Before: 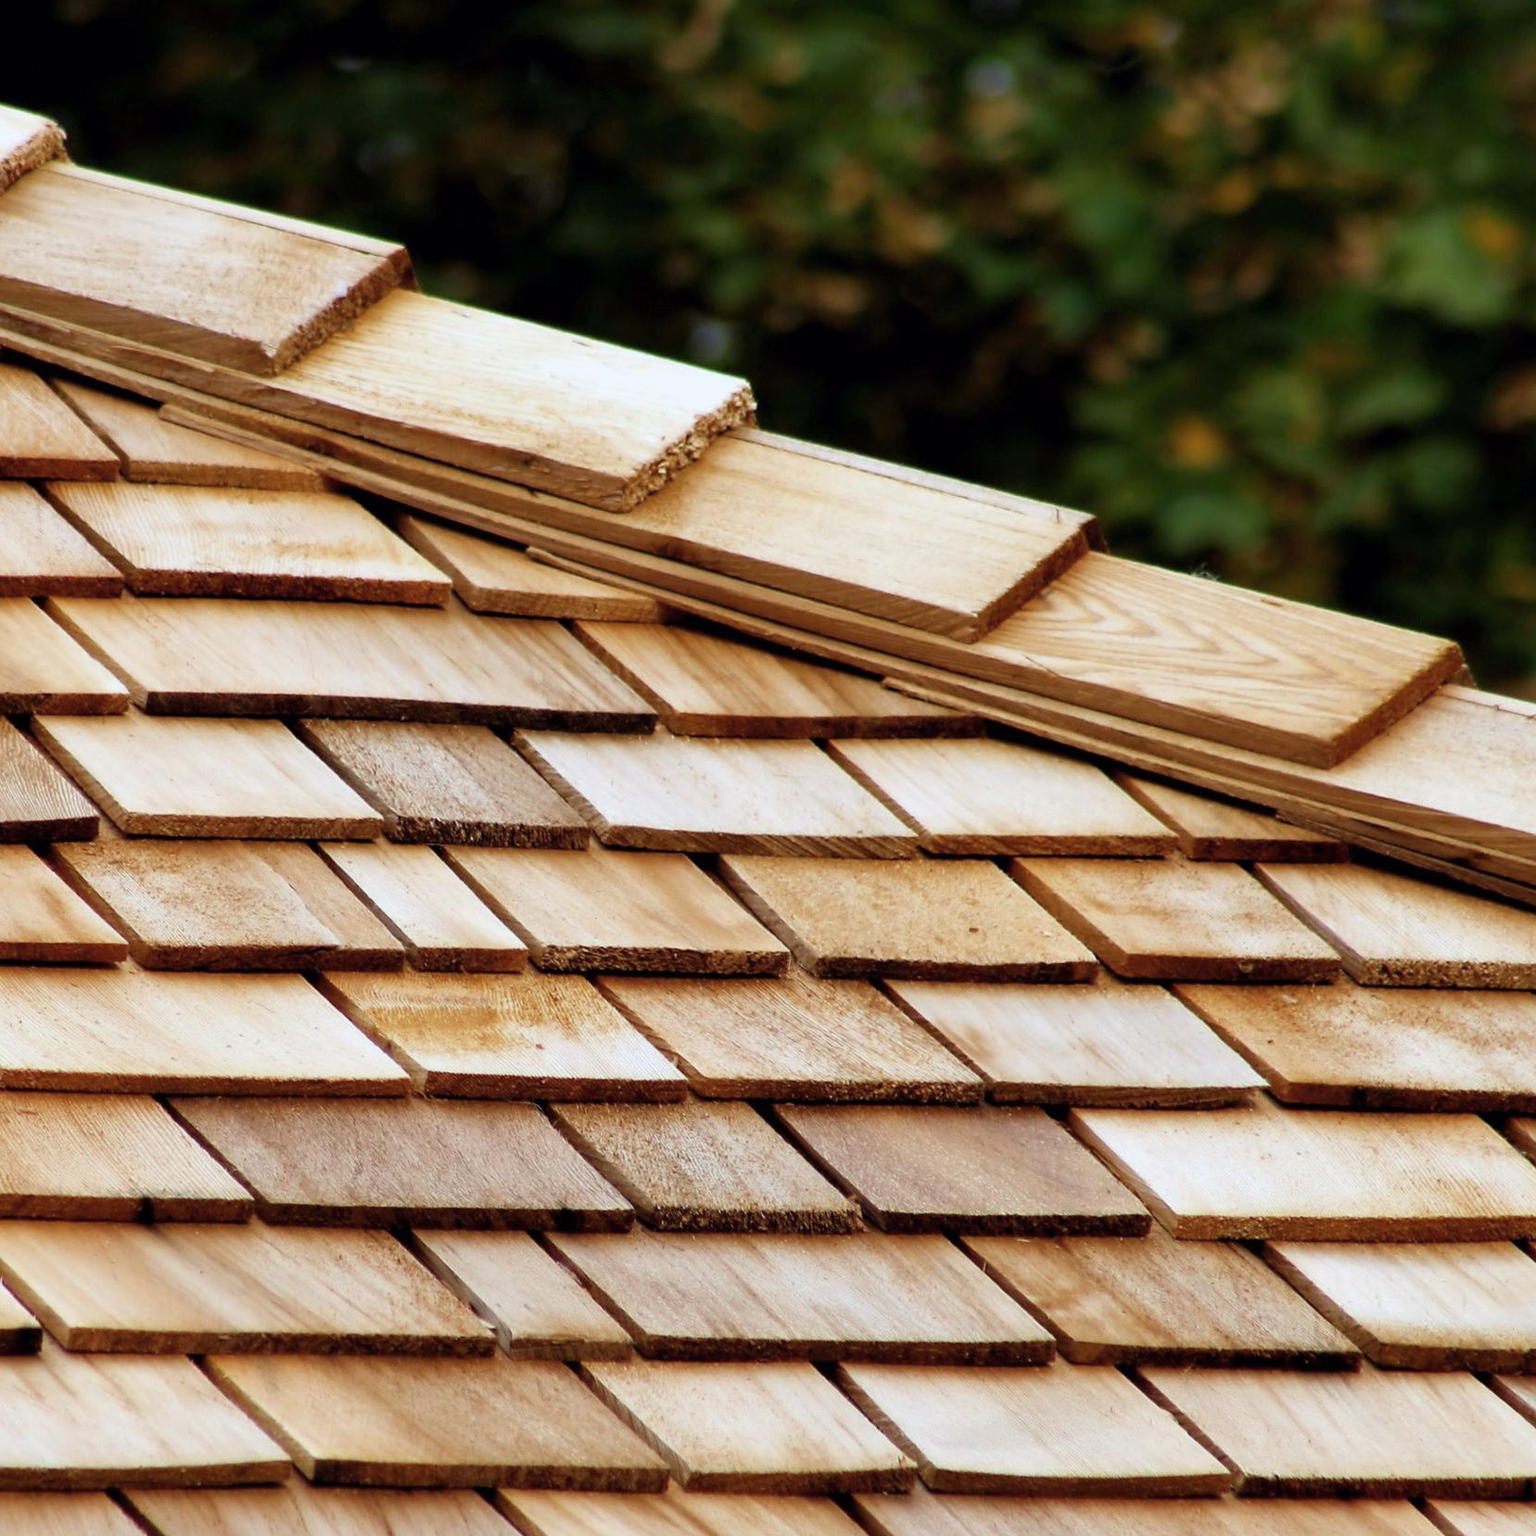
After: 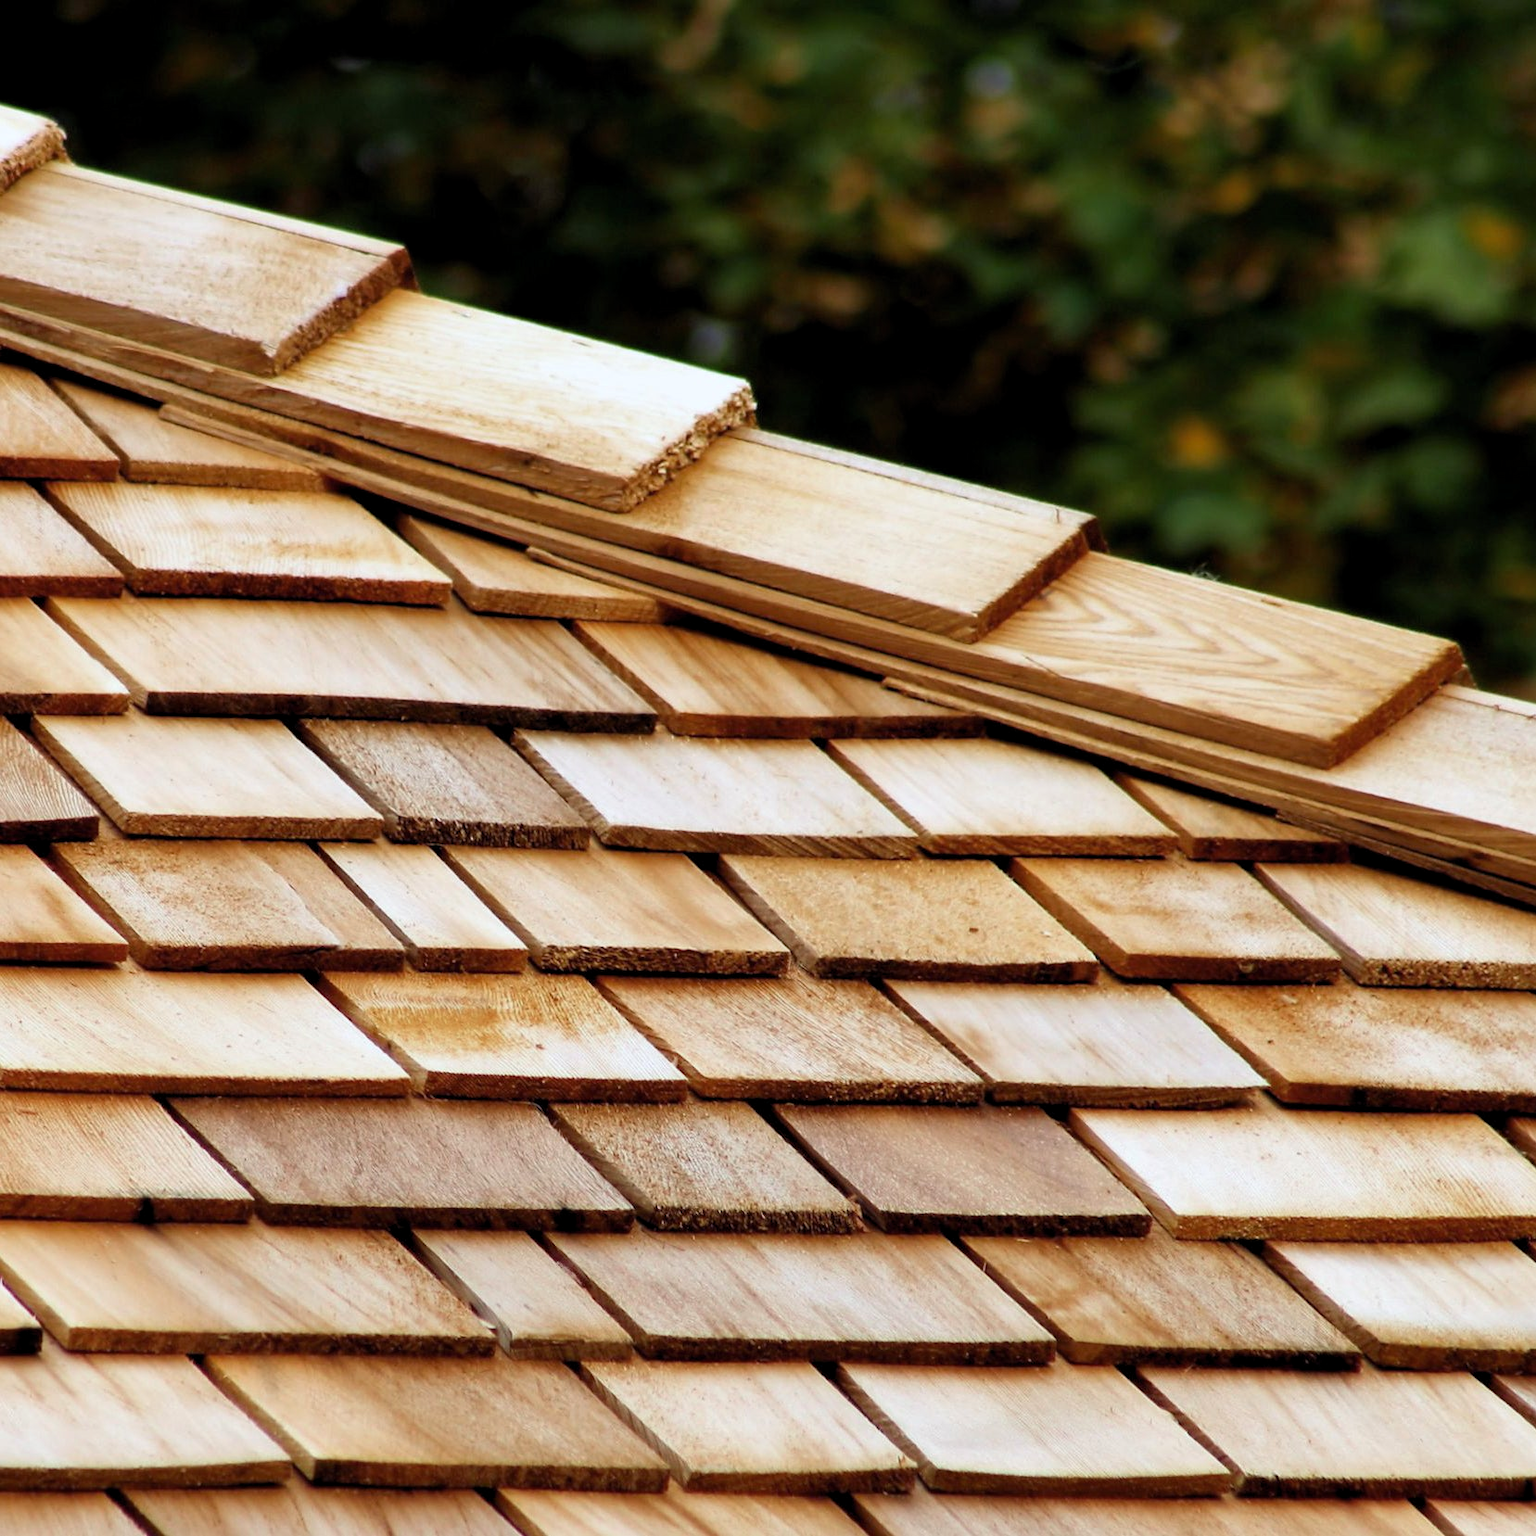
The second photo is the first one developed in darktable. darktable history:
color balance rgb: perceptual saturation grading › global saturation 0.157%, saturation formula JzAzBz (2021)
levels: mode automatic, black 3.8%, levels [0.016, 0.5, 0.996]
color zones: curves: ch1 [(0, 0.525) (0.143, 0.556) (0.286, 0.52) (0.429, 0.5) (0.571, 0.5) (0.714, 0.5) (0.857, 0.503) (1, 0.525)]
